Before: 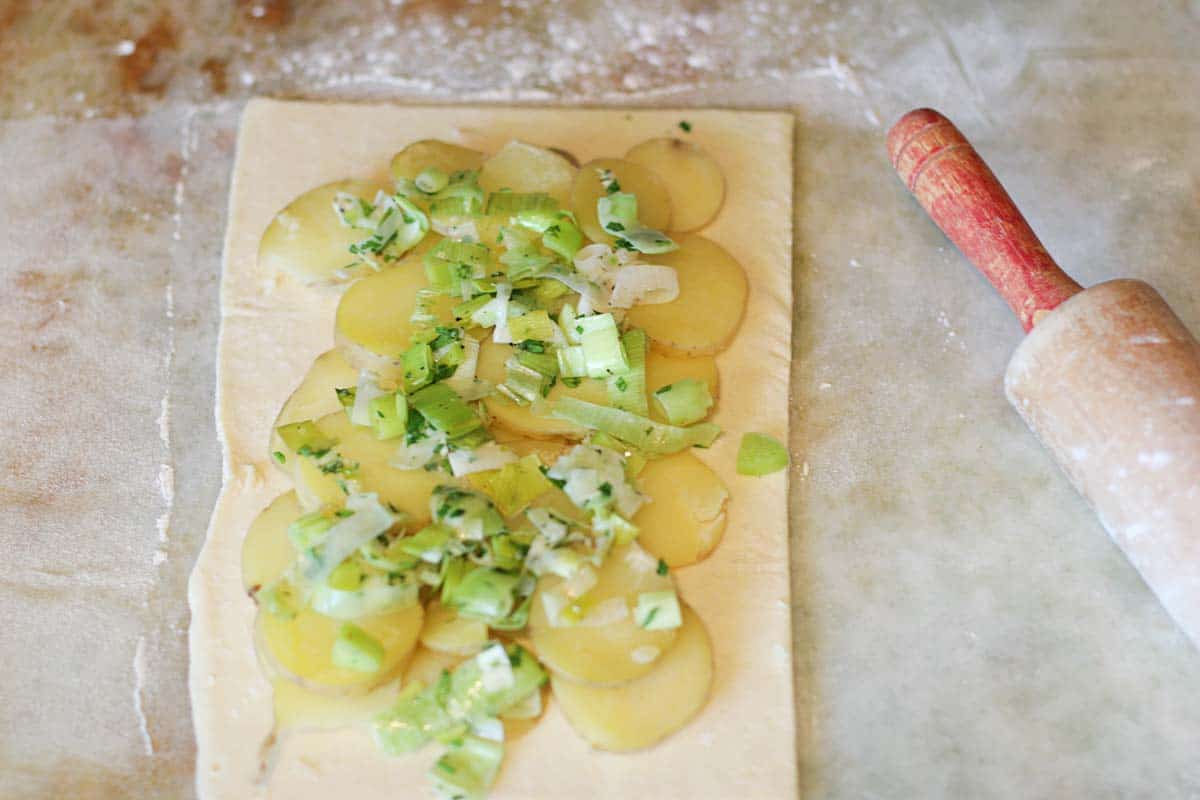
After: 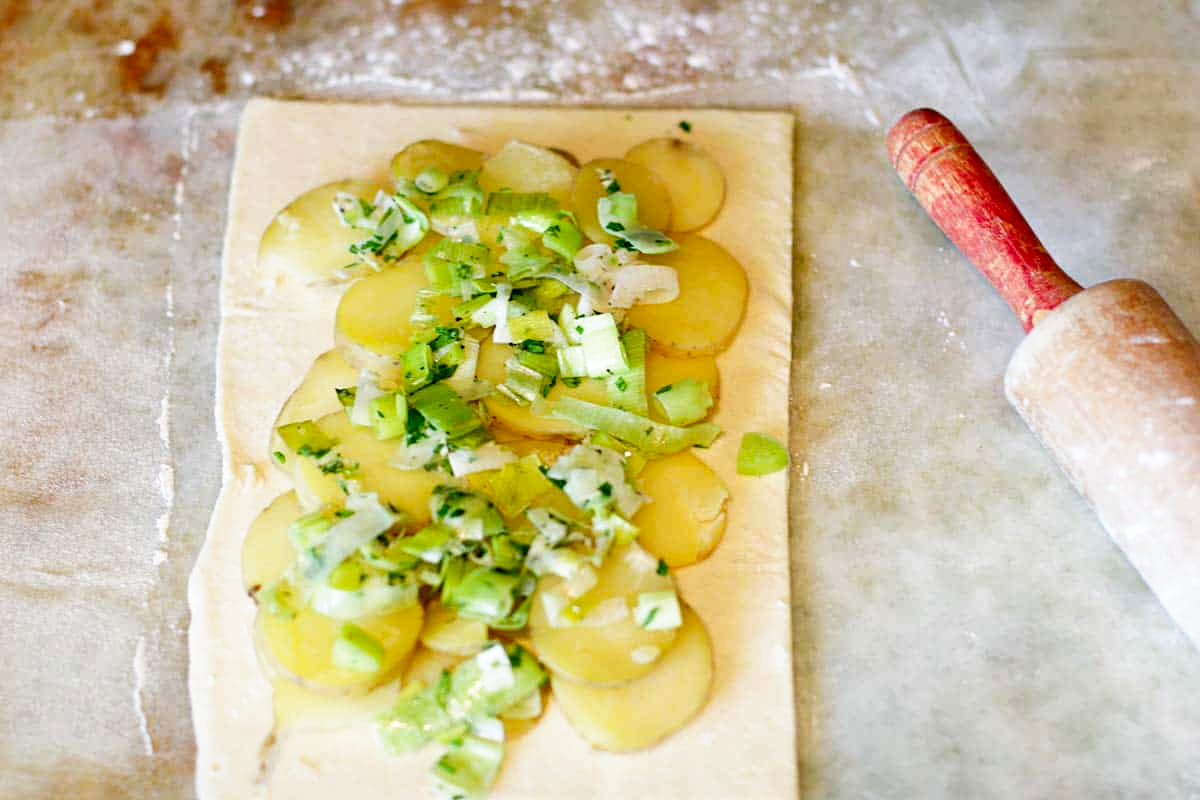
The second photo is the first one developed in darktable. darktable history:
shadows and highlights: shadows 37.27, highlights -28.18, soften with gaussian
filmic rgb: black relative exposure -5.5 EV, white relative exposure 2.5 EV, threshold 3 EV, target black luminance 0%, hardness 4.51, latitude 67.35%, contrast 1.453, shadows ↔ highlights balance -3.52%, preserve chrominance no, color science v4 (2020), contrast in shadows soft, enable highlight reconstruction true
